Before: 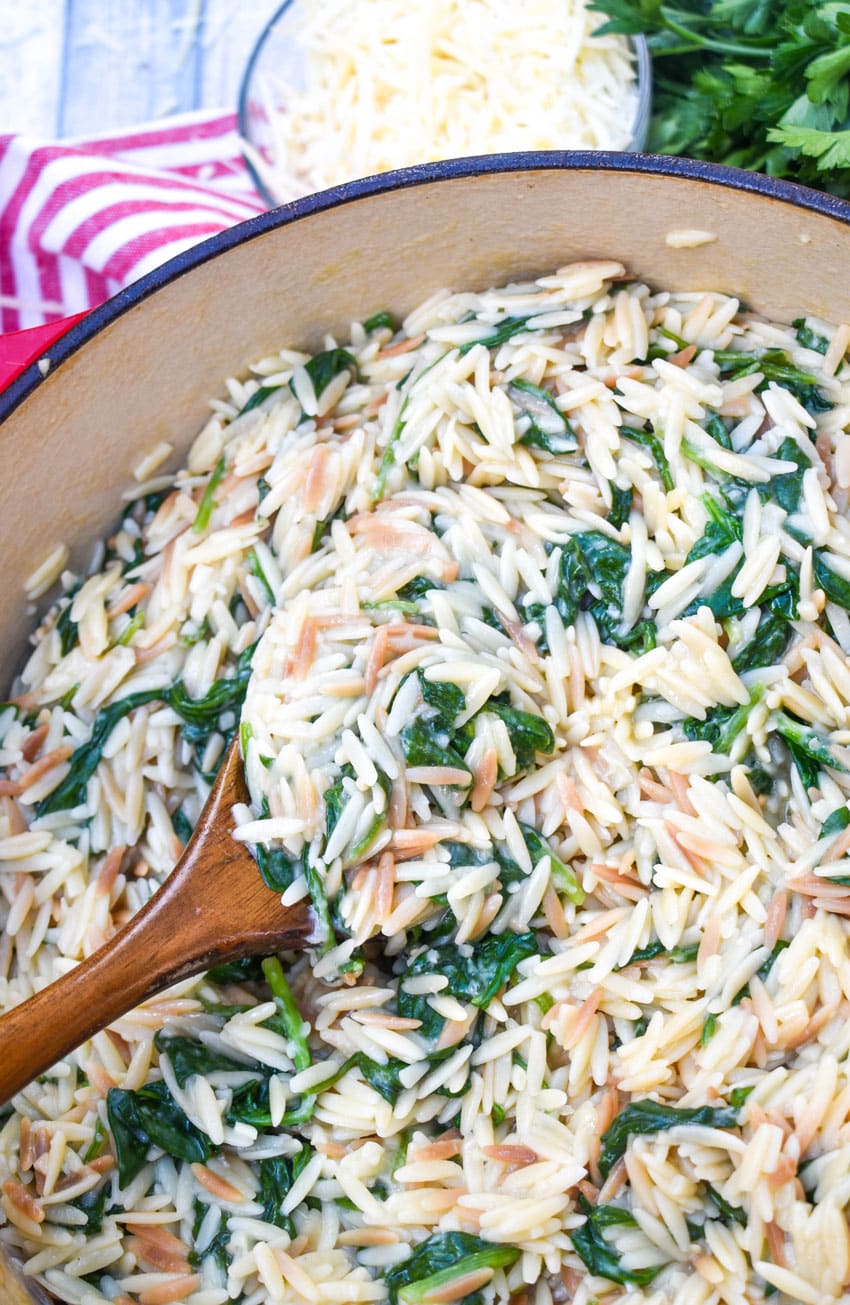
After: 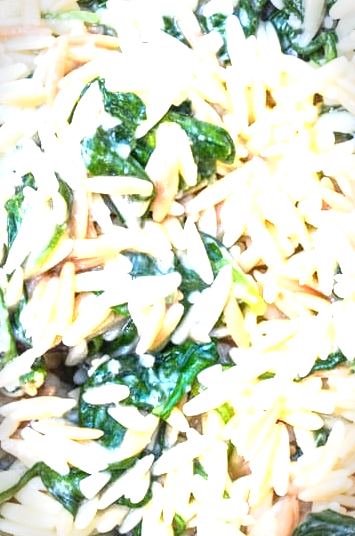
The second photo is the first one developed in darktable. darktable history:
exposure: black level correction 0.001, exposure 0.961 EV, compensate highlight preservation false
crop: left 37.603%, top 45.216%, right 20.563%, bottom 13.653%
tone curve: curves: ch0 [(0, 0) (0.003, 0.002) (0.011, 0.009) (0.025, 0.02) (0.044, 0.036) (0.069, 0.057) (0.1, 0.081) (0.136, 0.115) (0.177, 0.153) (0.224, 0.202) (0.277, 0.264) (0.335, 0.333) (0.399, 0.409) (0.468, 0.491) (0.543, 0.58) (0.623, 0.675) (0.709, 0.777) (0.801, 0.88) (0.898, 0.98) (1, 1)], color space Lab, independent channels, preserve colors none
local contrast: on, module defaults
vignetting: brightness -0.466, saturation -0.3, center (-0.014, 0), automatic ratio true, dithering 8-bit output, unbound false
levels: levels [0, 0.476, 0.951]
